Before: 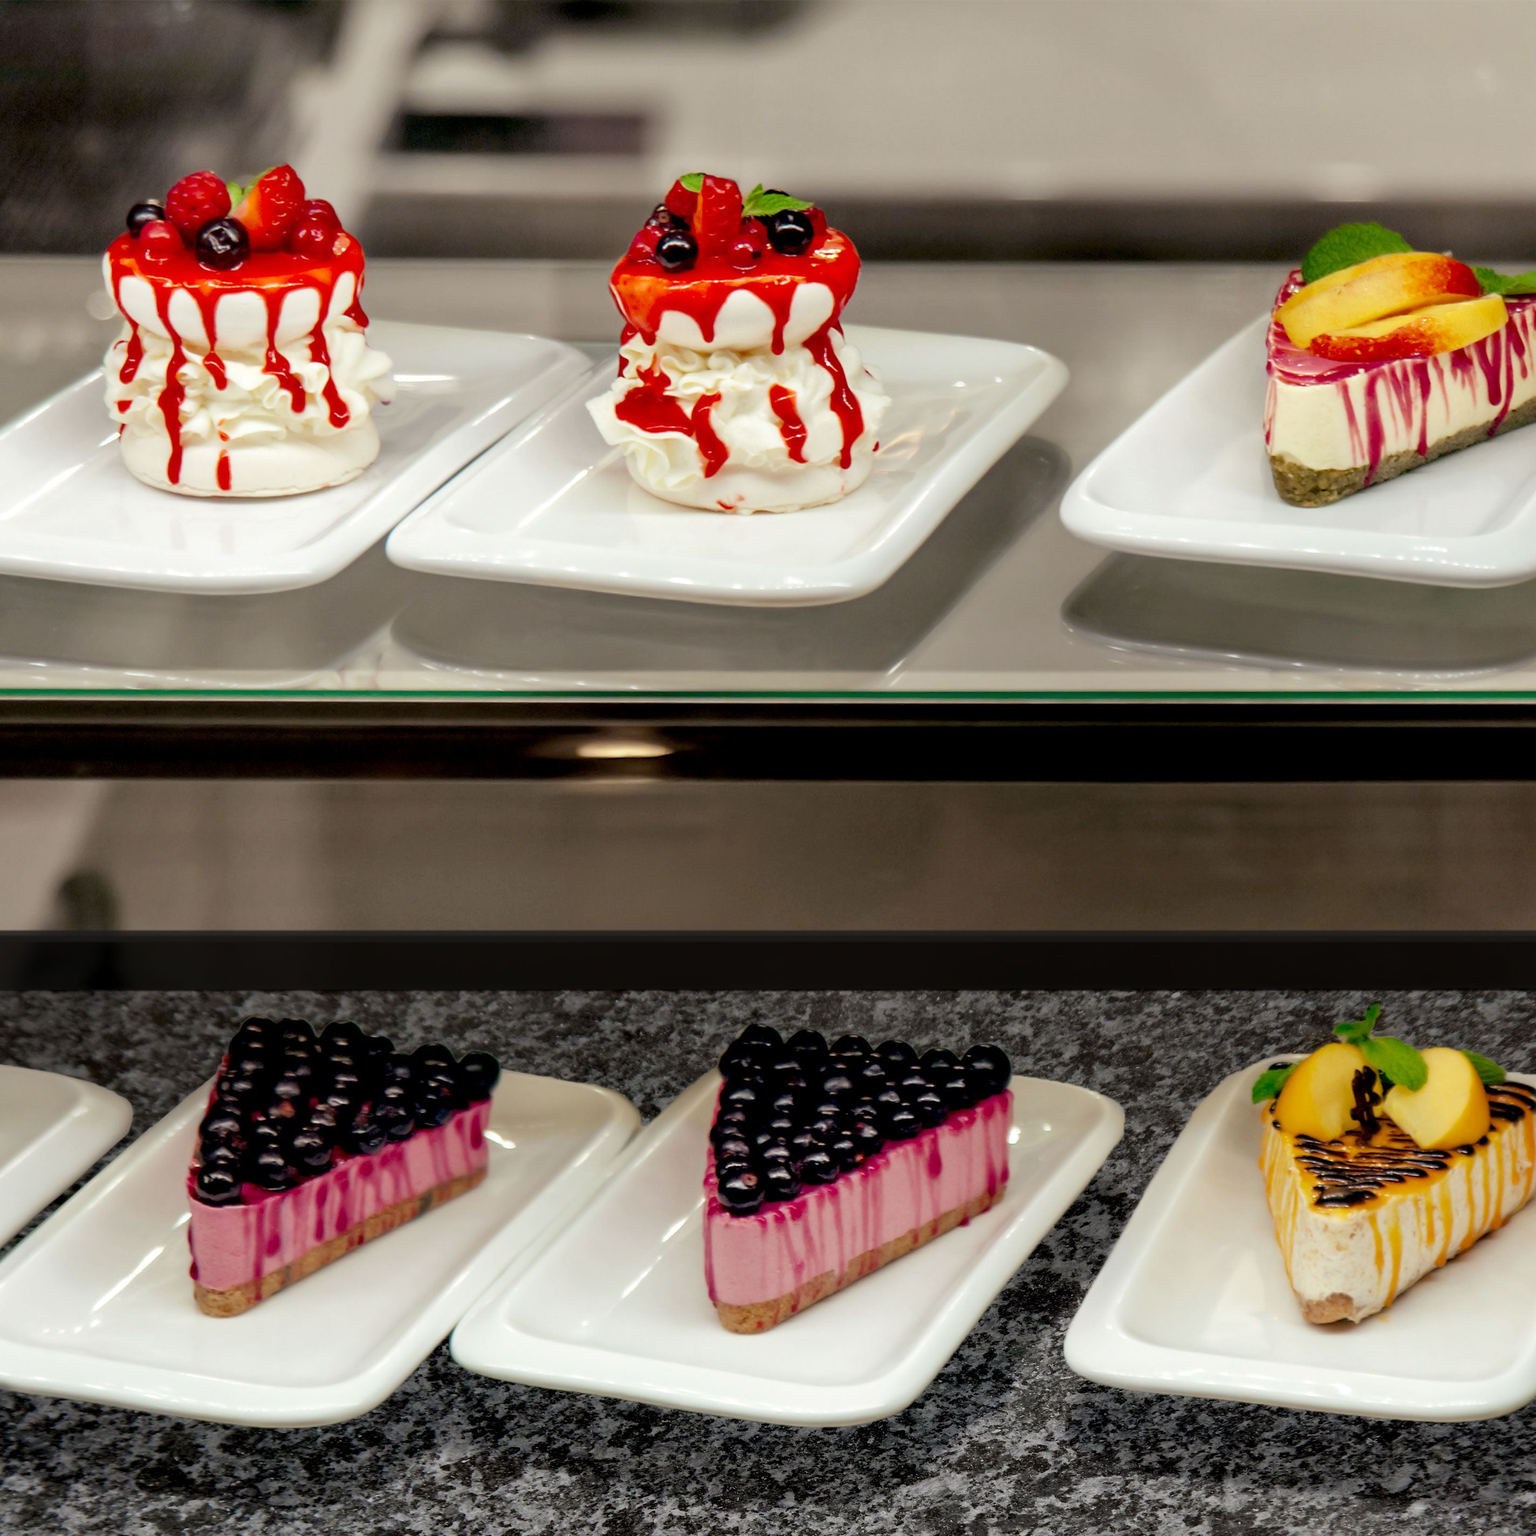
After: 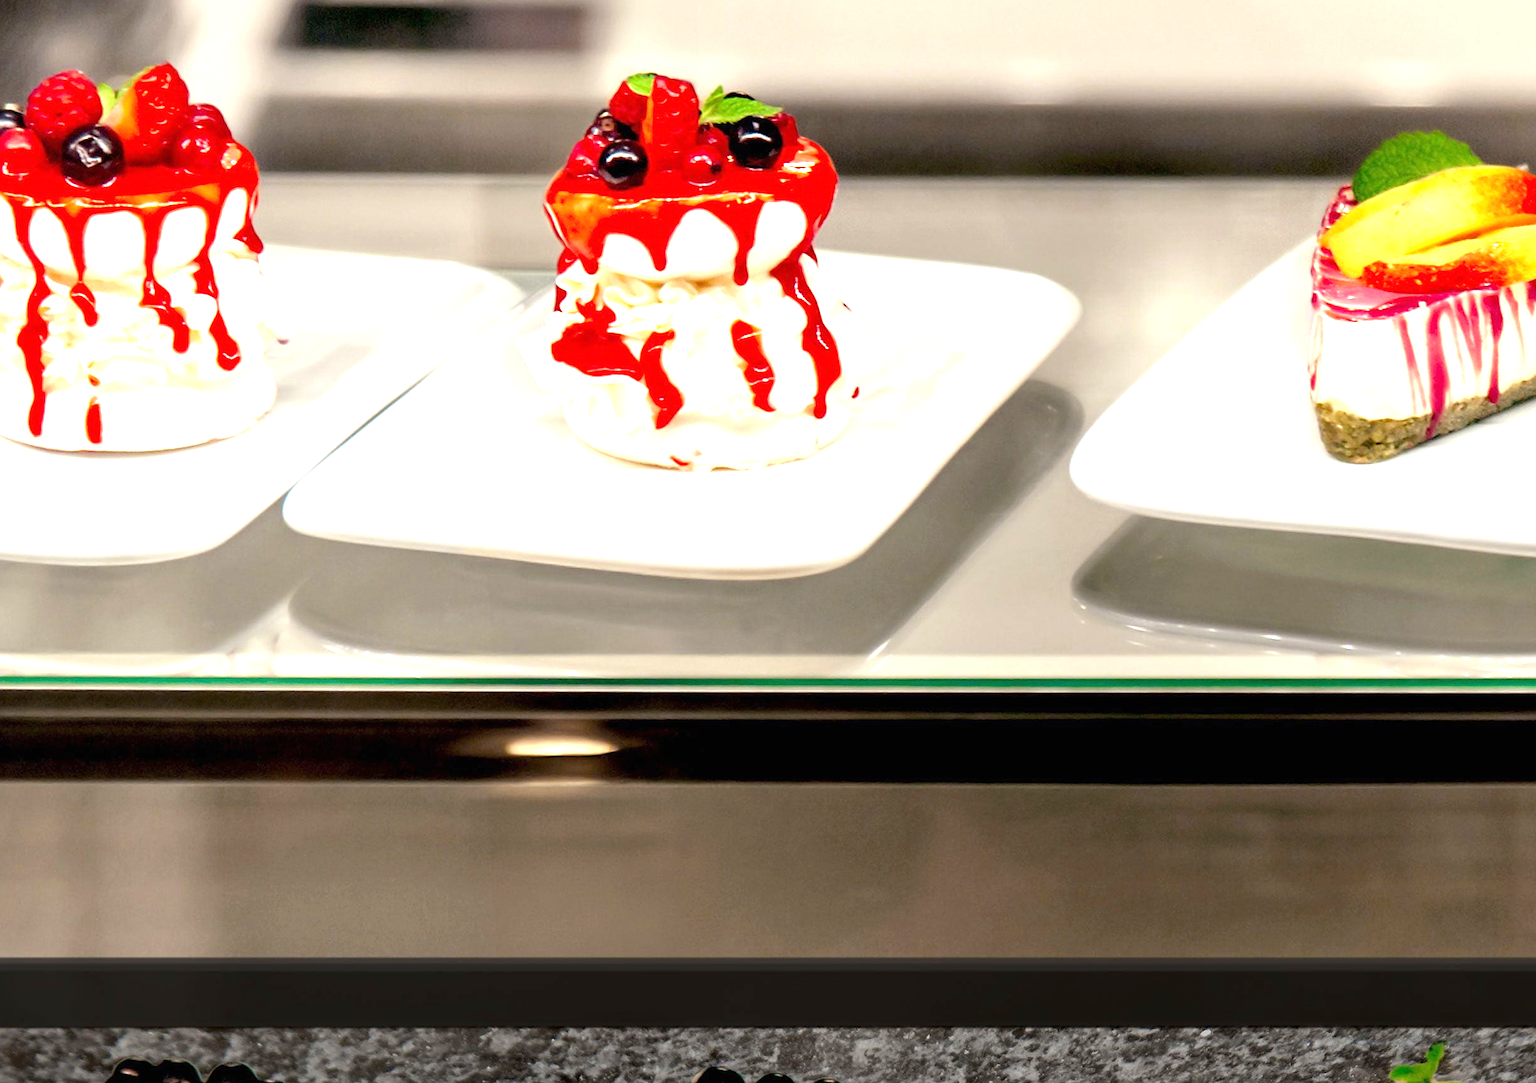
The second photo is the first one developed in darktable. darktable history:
exposure: black level correction 0, exposure 1.2 EV, compensate highlight preservation false
crop and rotate: left 9.345%, top 7.22%, right 4.982%, bottom 32.331%
sharpen: amount 0.2
